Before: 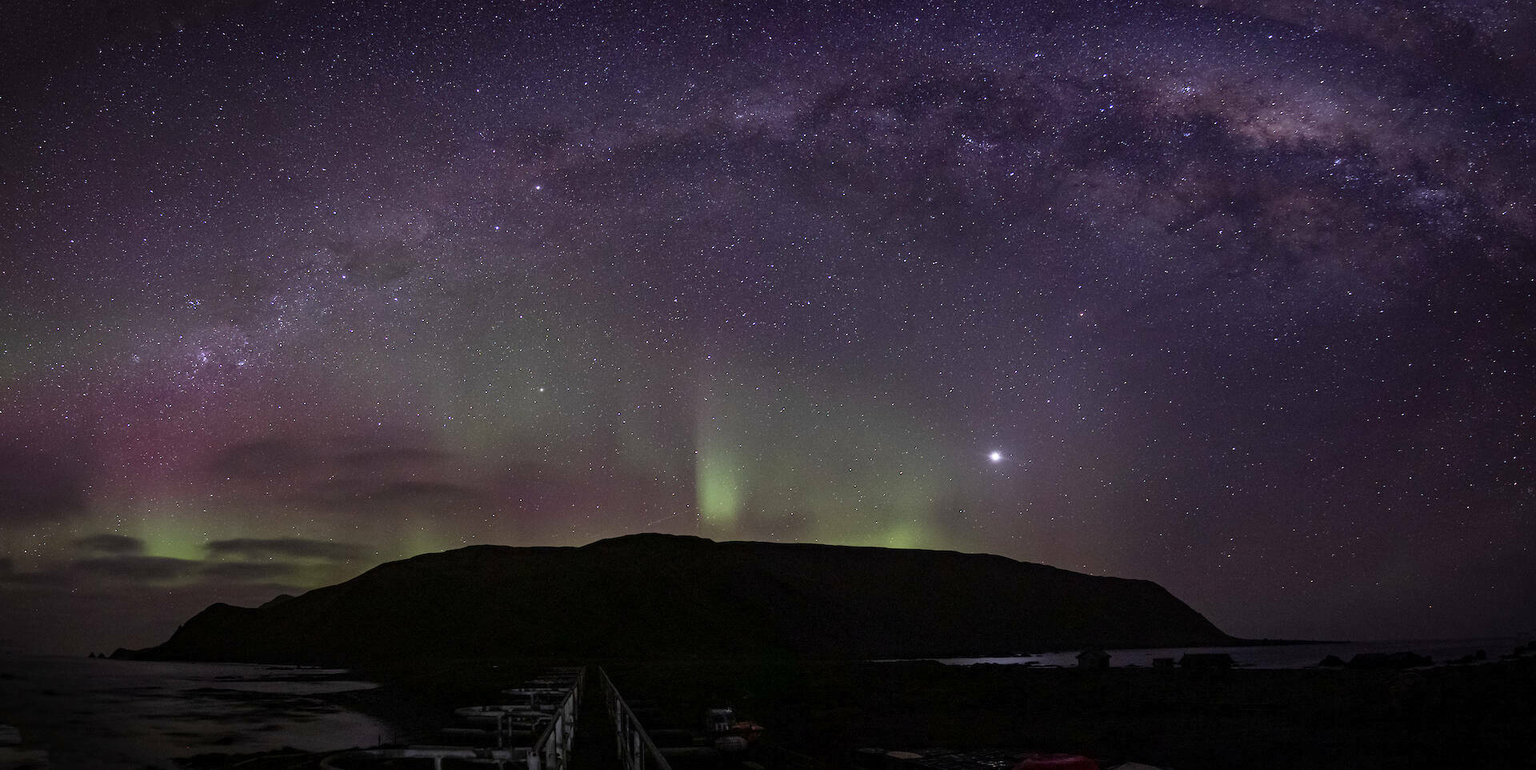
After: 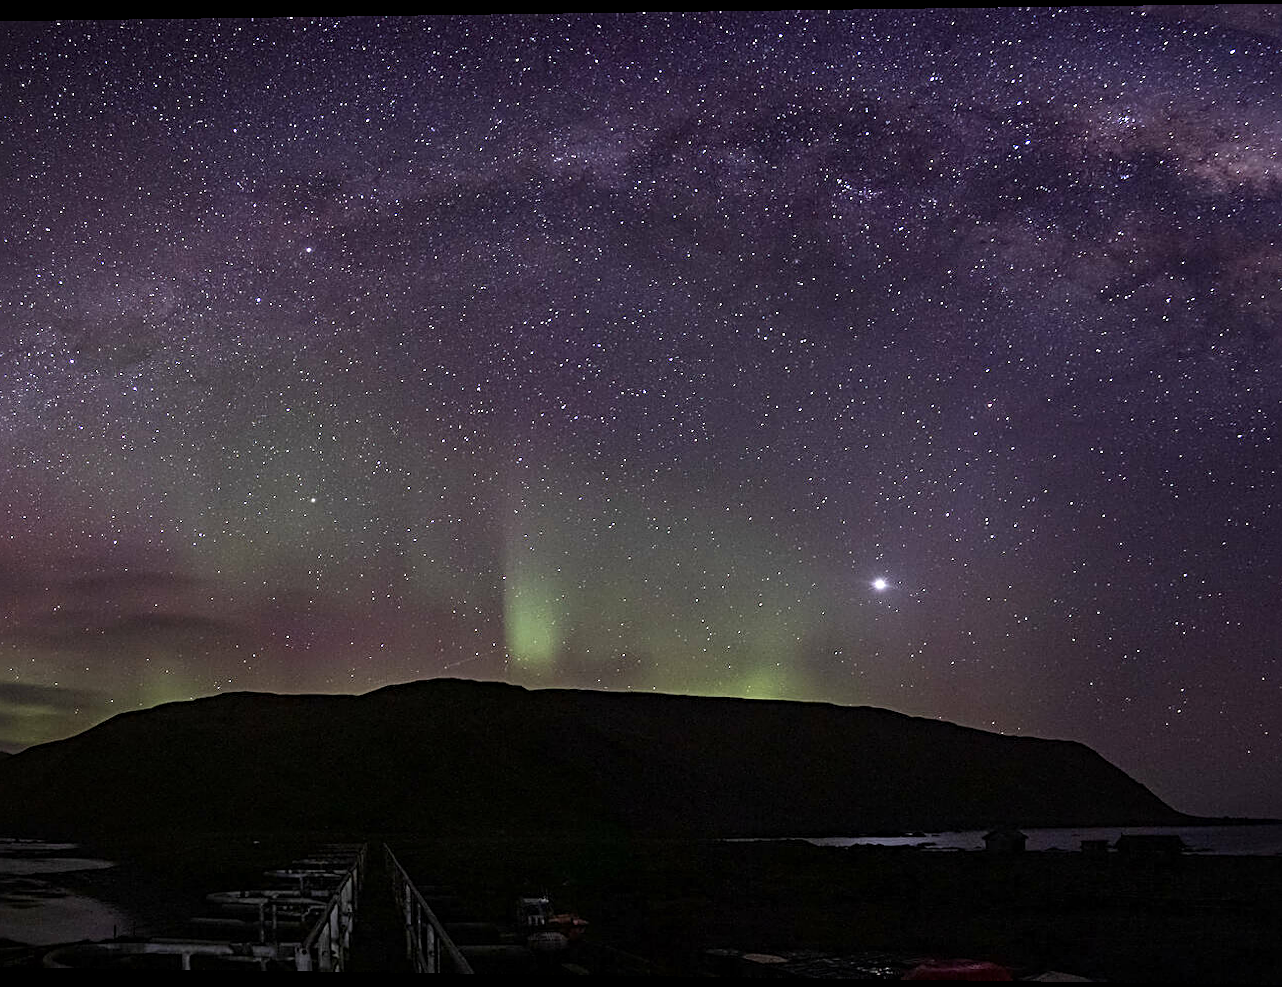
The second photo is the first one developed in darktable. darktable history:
crop and rotate: left 17.732%, right 15.423%
sharpen: radius 2.584, amount 0.688
rotate and perspective: lens shift (horizontal) -0.055, automatic cropping off
